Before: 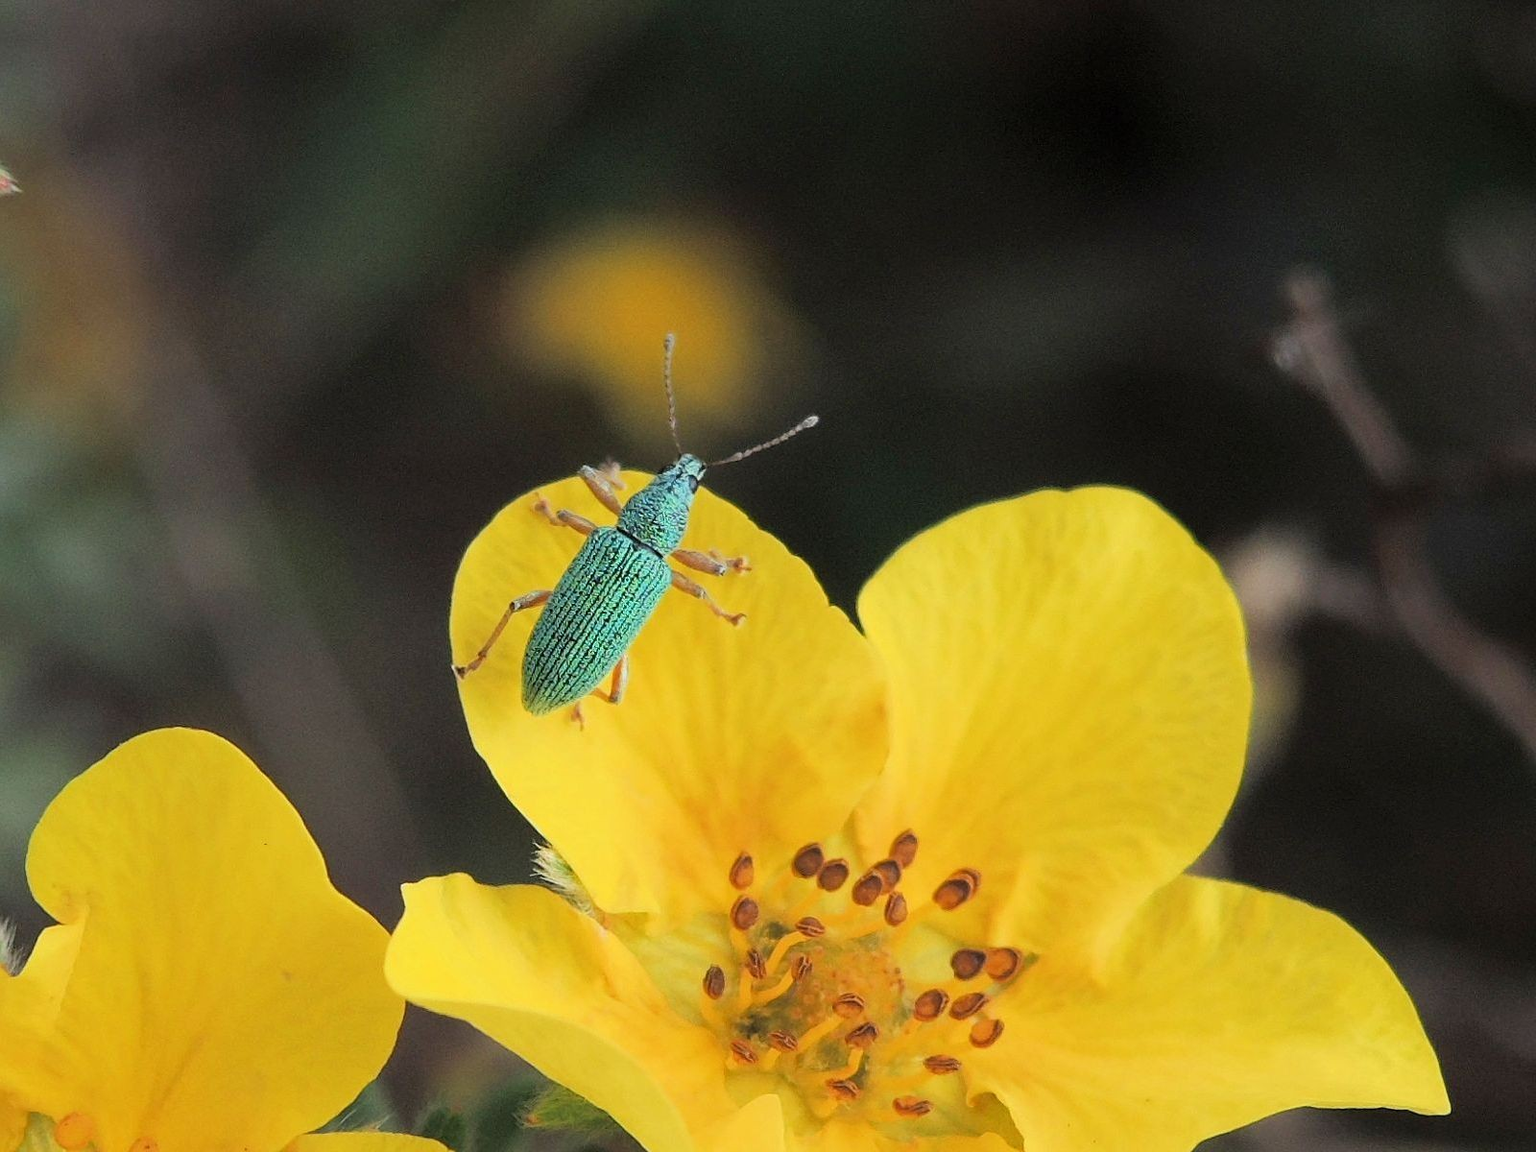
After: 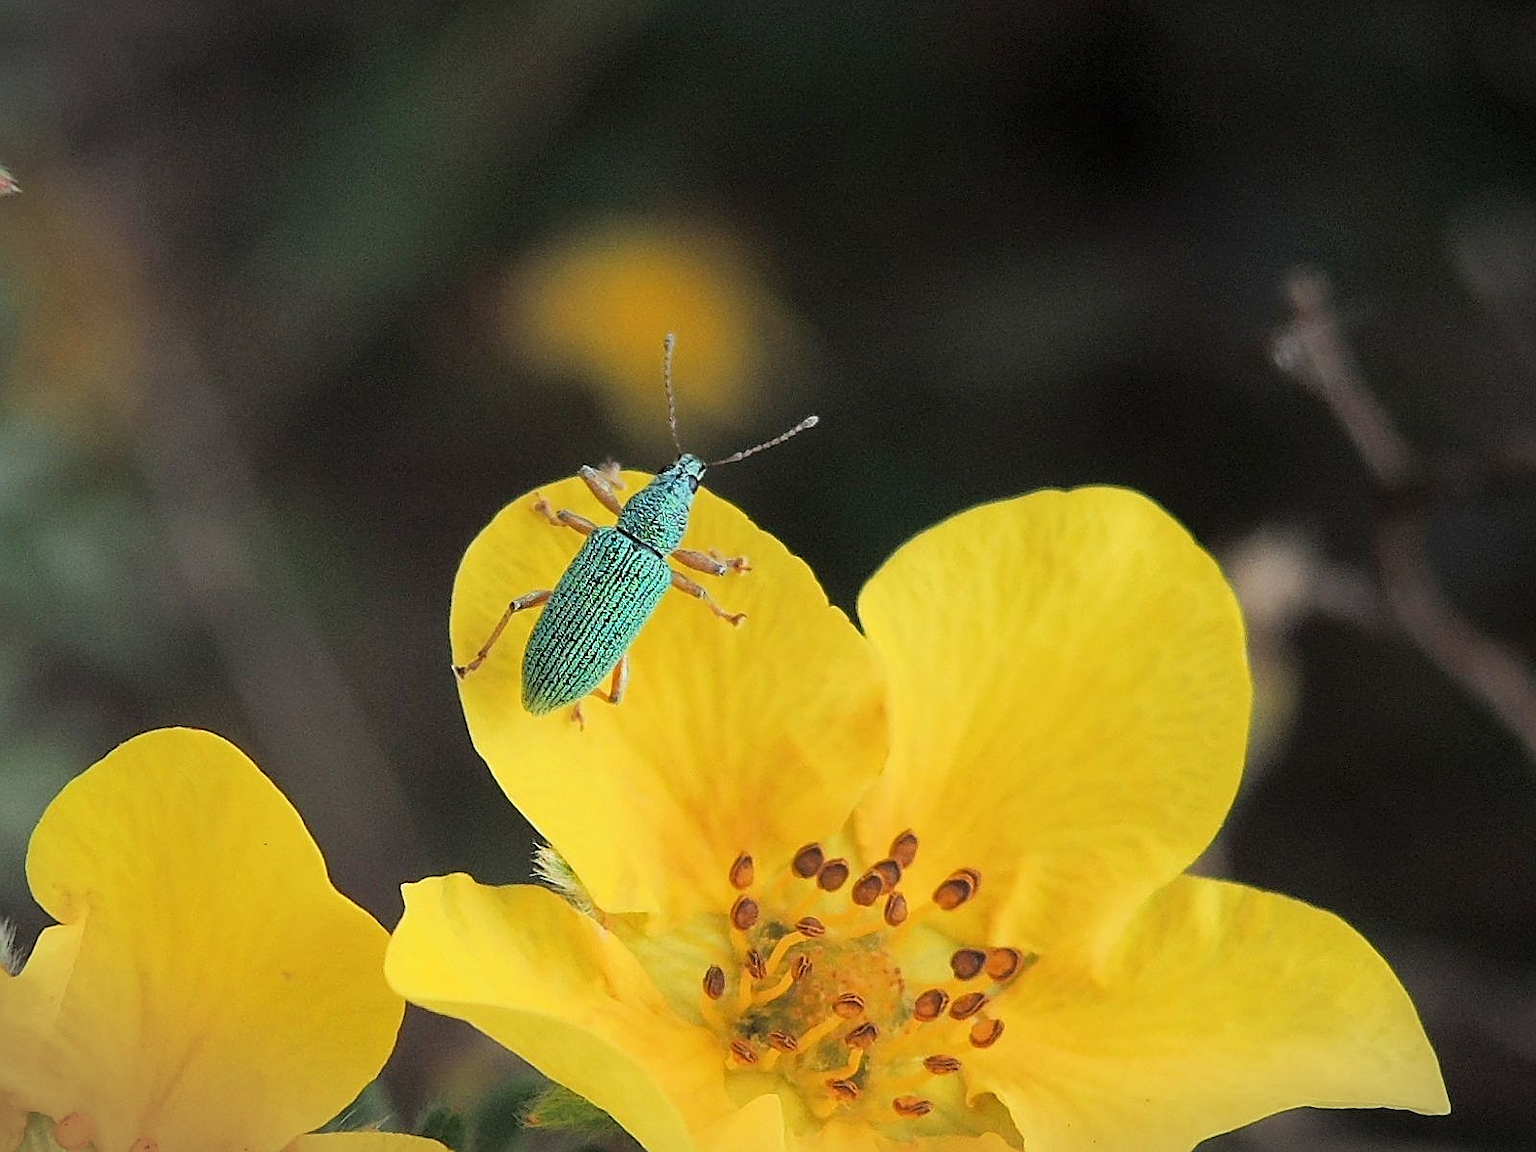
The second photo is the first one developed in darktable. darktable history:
sharpen: on, module defaults
vignetting: fall-off start 100%, brightness -0.406, saturation -0.3, width/height ratio 1.324, dithering 8-bit output, unbound false
